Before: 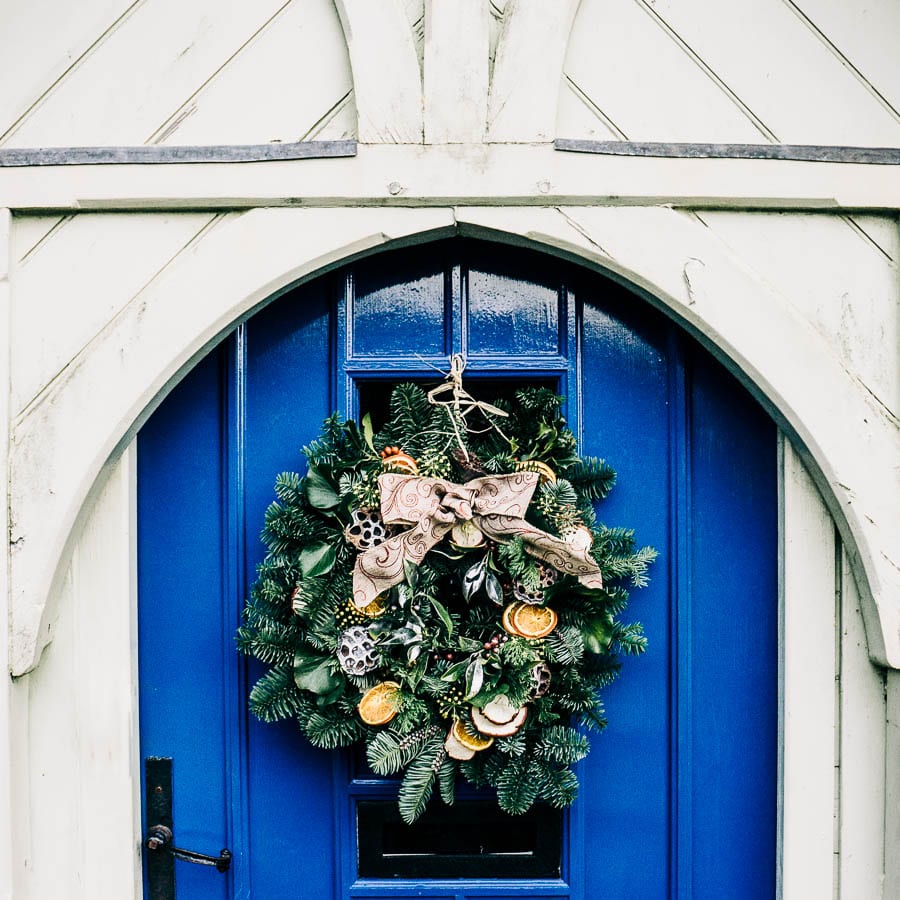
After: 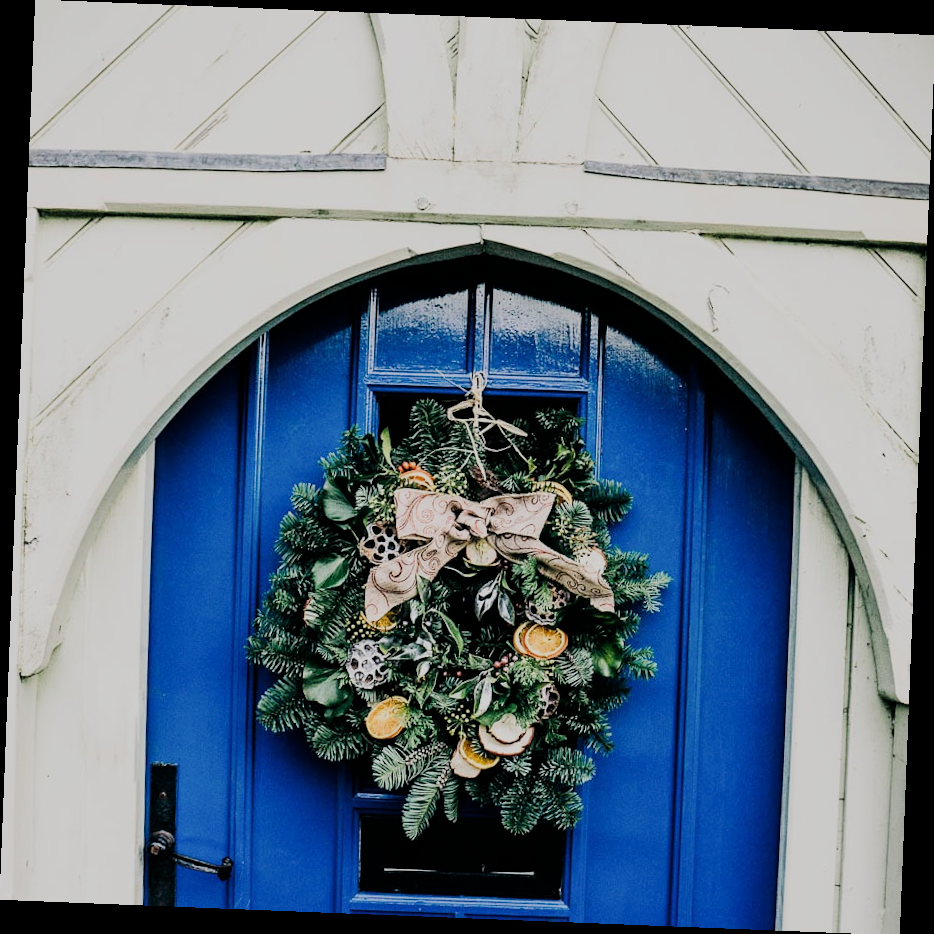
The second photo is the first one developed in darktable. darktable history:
rotate and perspective: rotation 2.27°, automatic cropping off
filmic rgb: black relative exposure -7.65 EV, white relative exposure 4.56 EV, hardness 3.61
